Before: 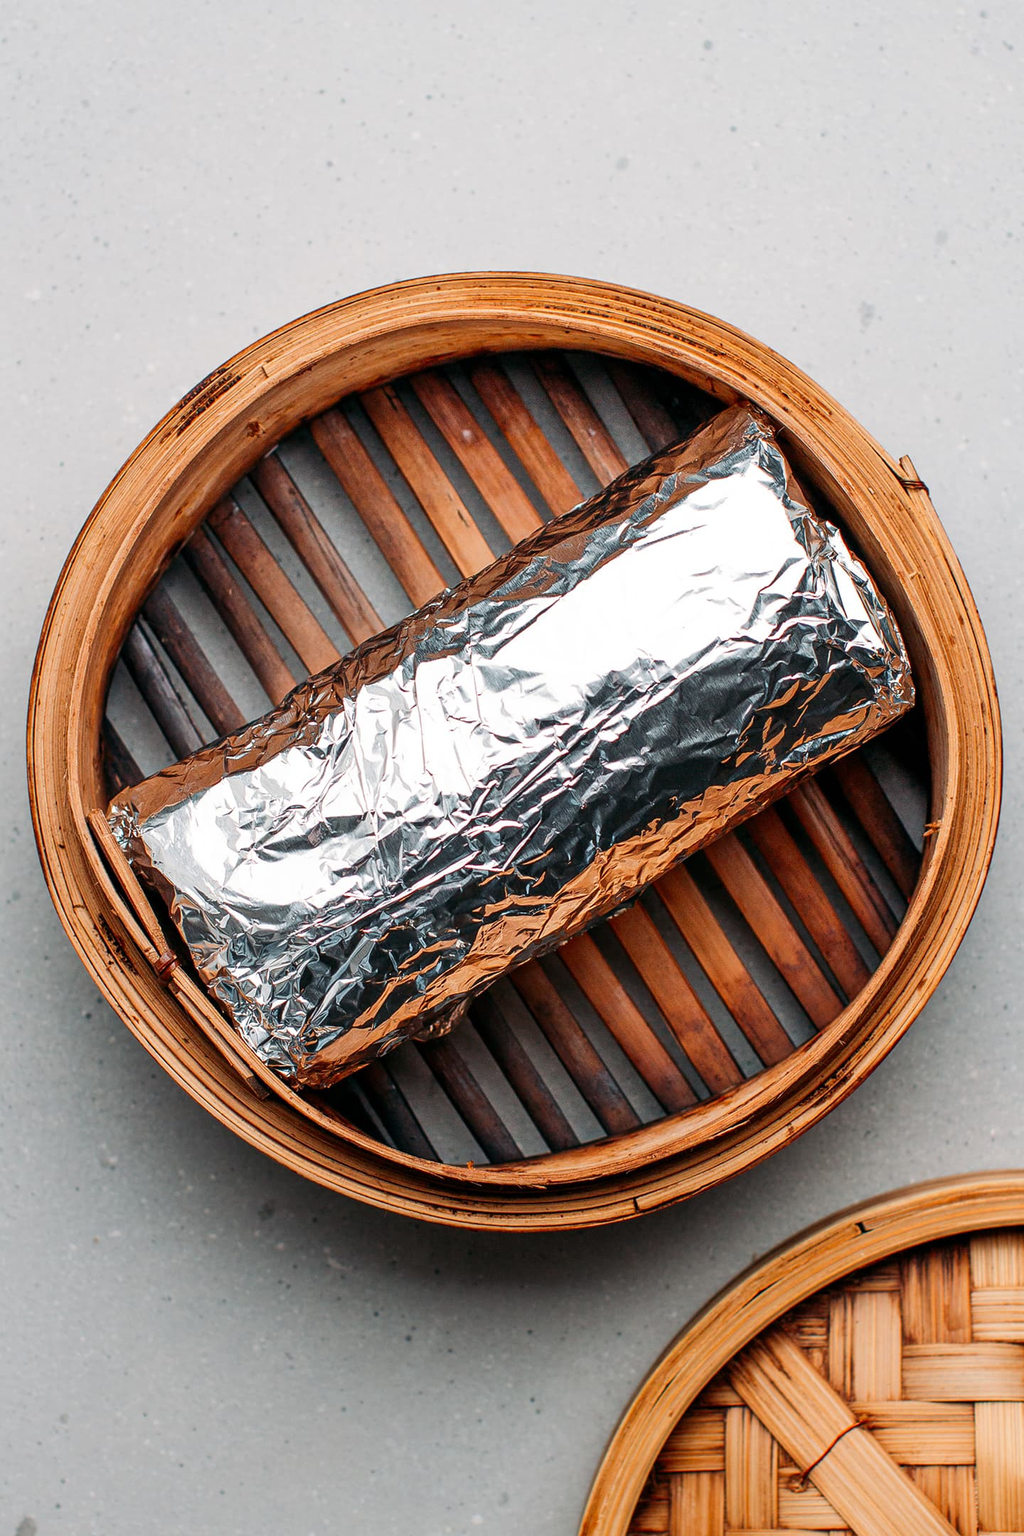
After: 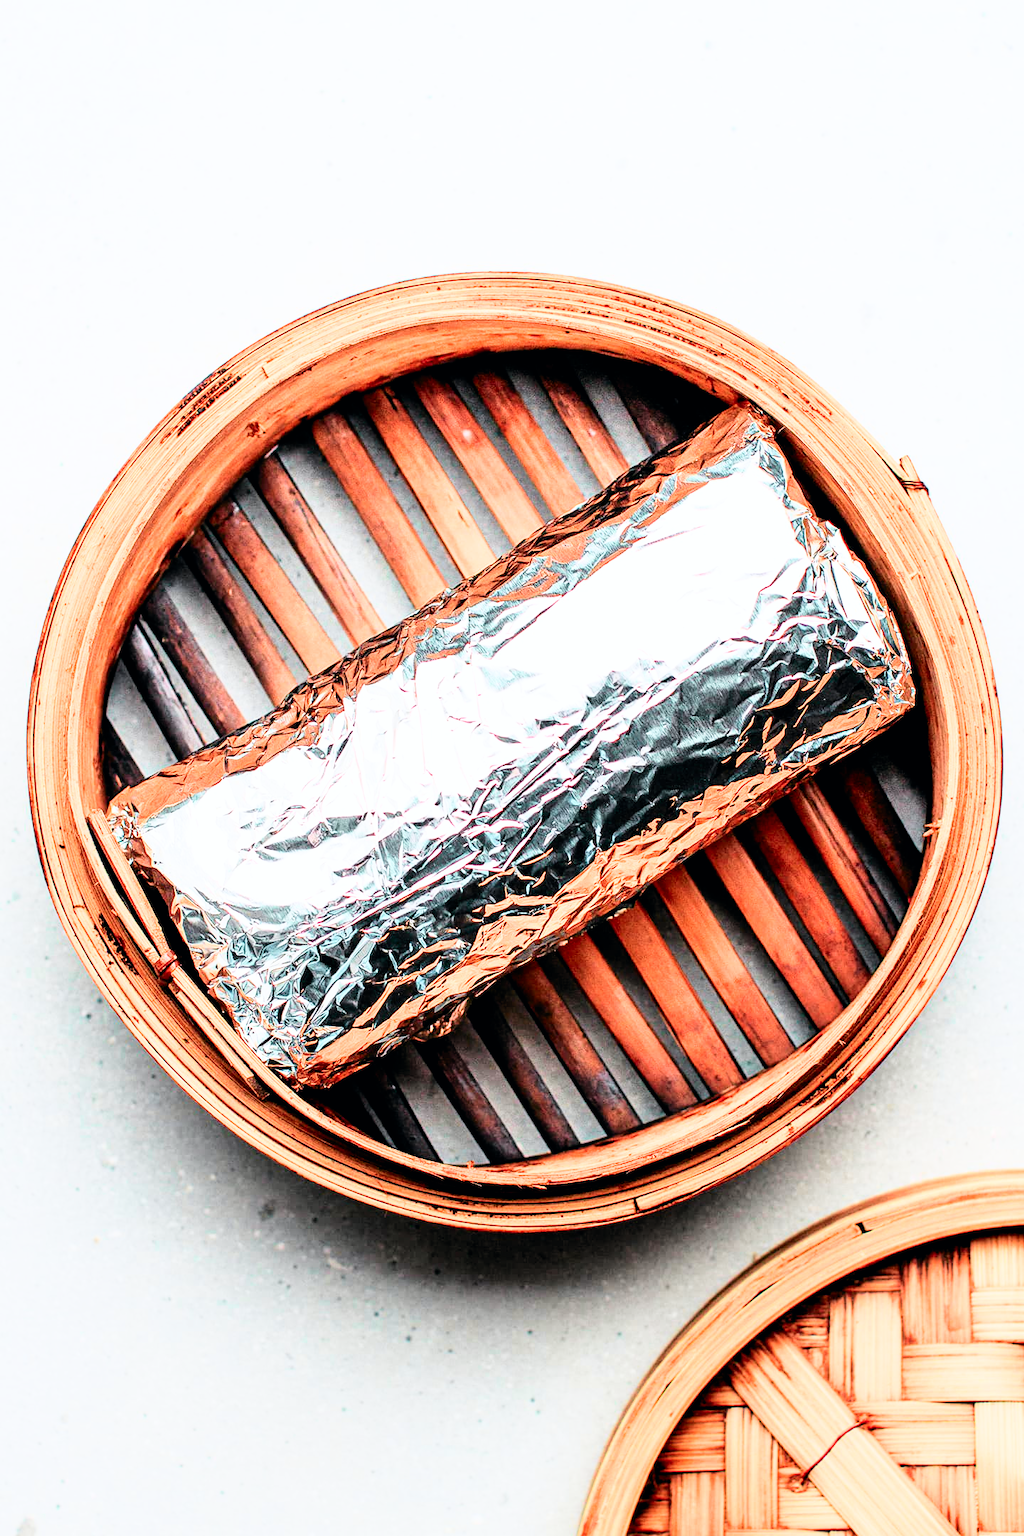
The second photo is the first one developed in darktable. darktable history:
exposure: black level correction 0, exposure 1.388 EV, compensate exposure bias true, compensate highlight preservation false
filmic rgb: black relative exposure -5 EV, hardness 2.88, contrast 1.3, highlights saturation mix -10%
tone curve: curves: ch0 [(0, 0) (0.051, 0.047) (0.102, 0.099) (0.258, 0.29) (0.442, 0.527) (0.695, 0.804) (0.88, 0.952) (1, 1)]; ch1 [(0, 0) (0.339, 0.298) (0.402, 0.363) (0.444, 0.415) (0.485, 0.469) (0.494, 0.493) (0.504, 0.501) (0.525, 0.534) (0.555, 0.593) (0.594, 0.648) (1, 1)]; ch2 [(0, 0) (0.48, 0.48) (0.504, 0.5) (0.535, 0.557) (0.581, 0.623) (0.649, 0.683) (0.824, 0.815) (1, 1)], color space Lab, independent channels, preserve colors none
